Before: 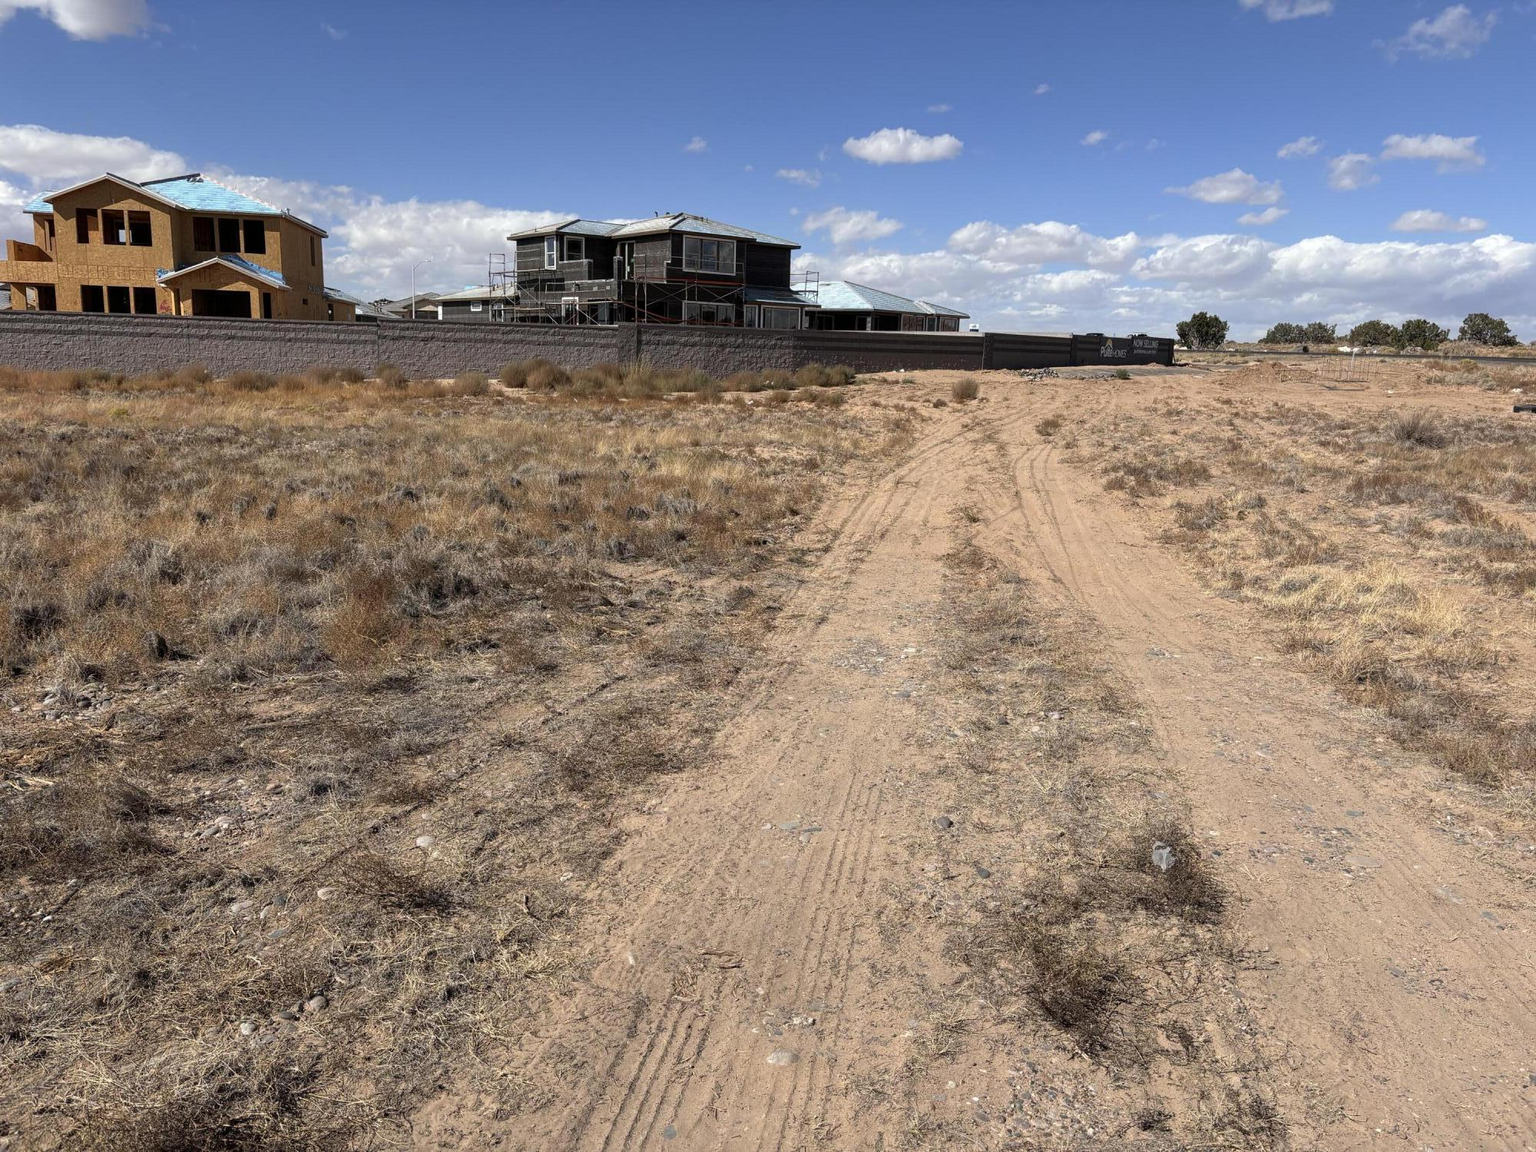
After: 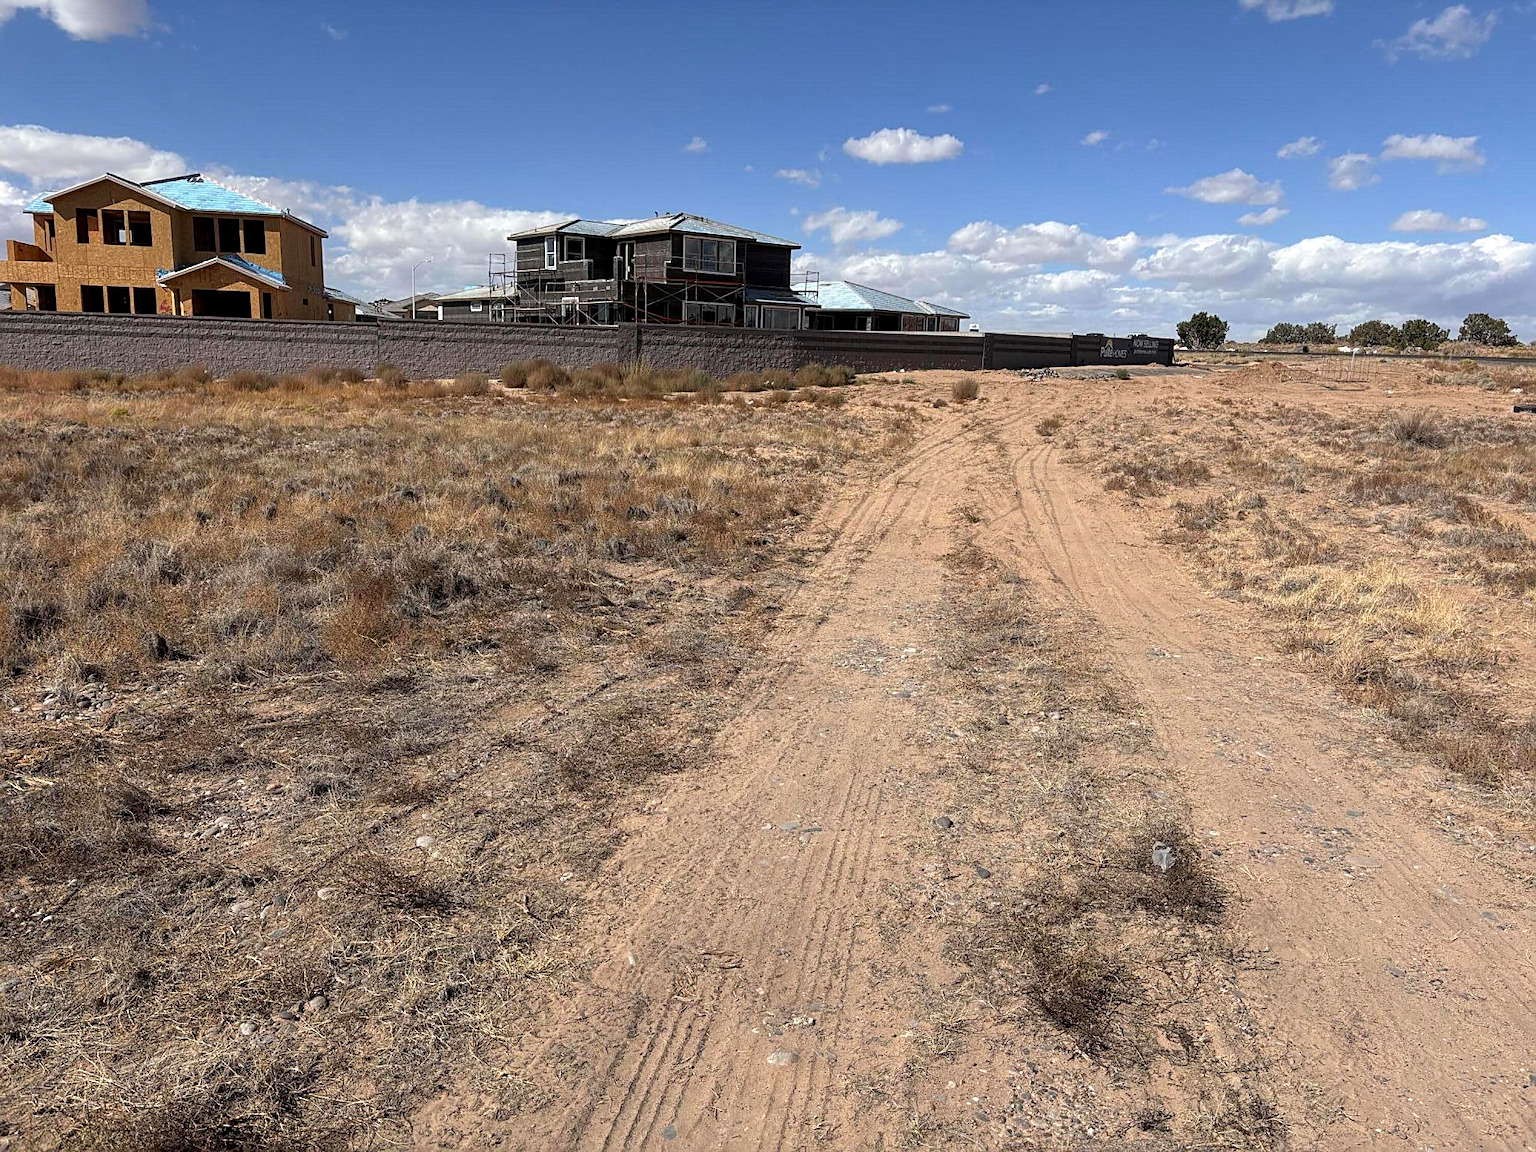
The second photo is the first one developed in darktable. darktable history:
local contrast: highlights 100%, shadows 102%, detail 120%, midtone range 0.2
sharpen: on, module defaults
